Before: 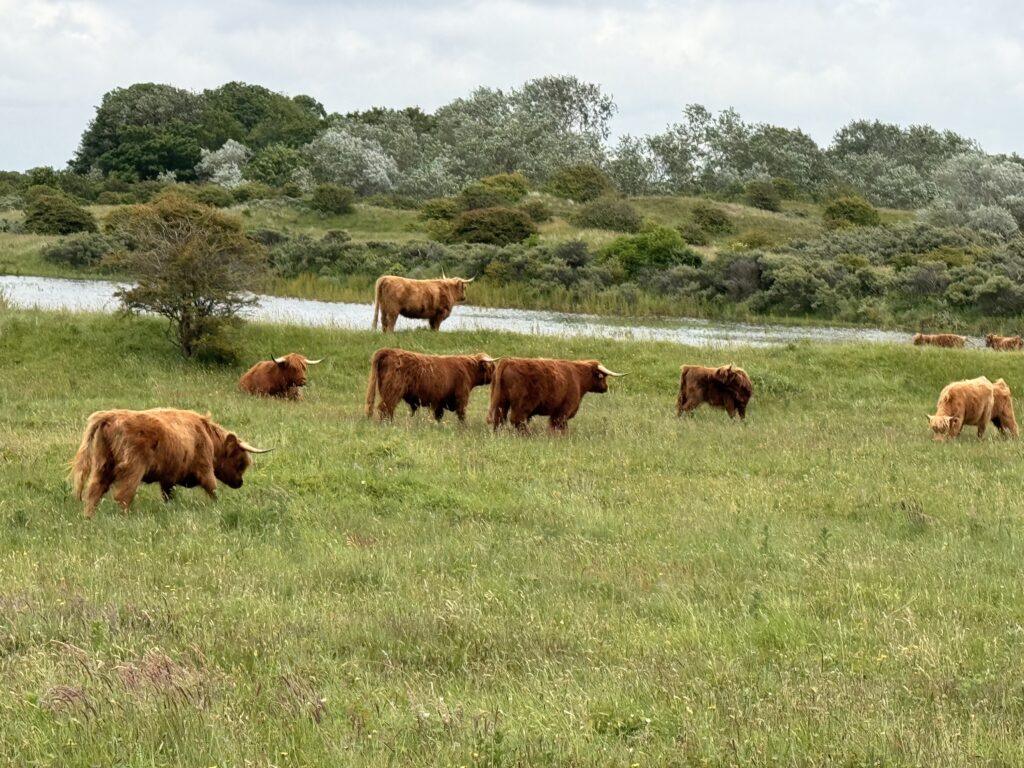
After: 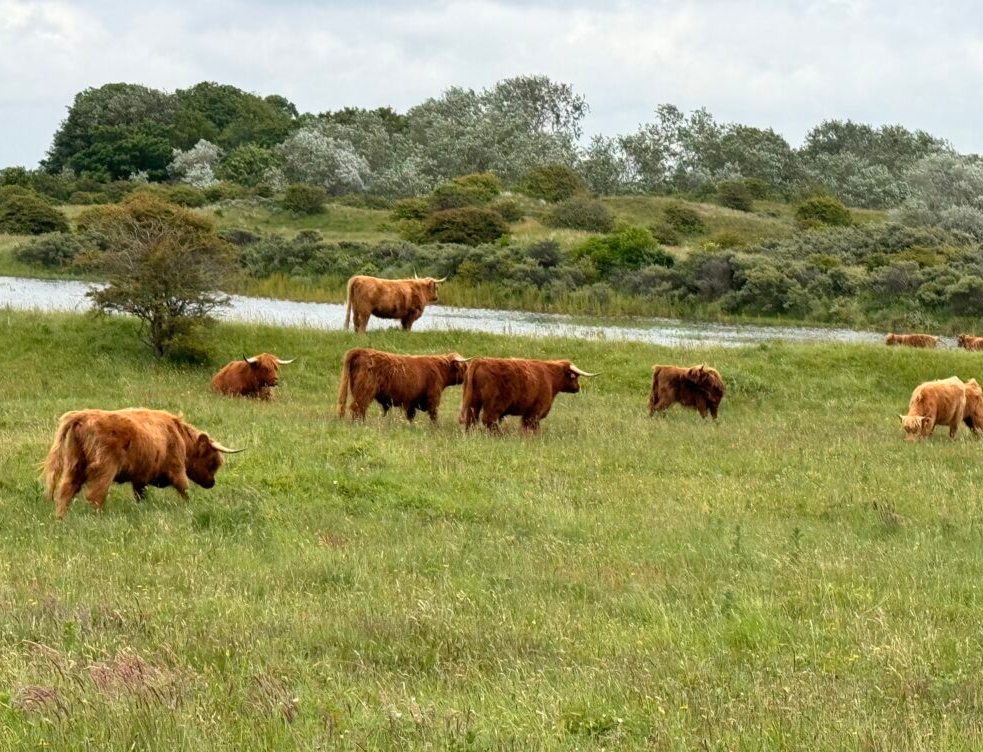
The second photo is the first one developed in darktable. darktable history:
crop and rotate: left 2.761%, right 1.17%, bottom 1.972%
